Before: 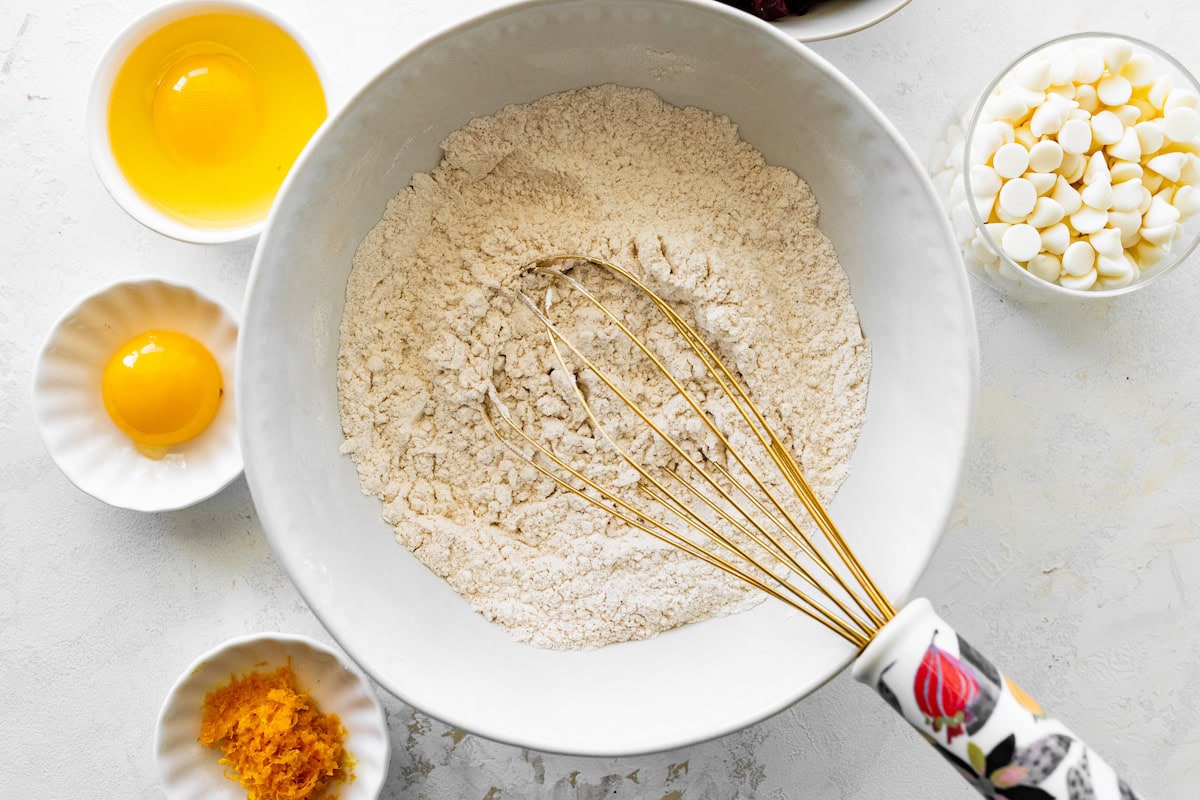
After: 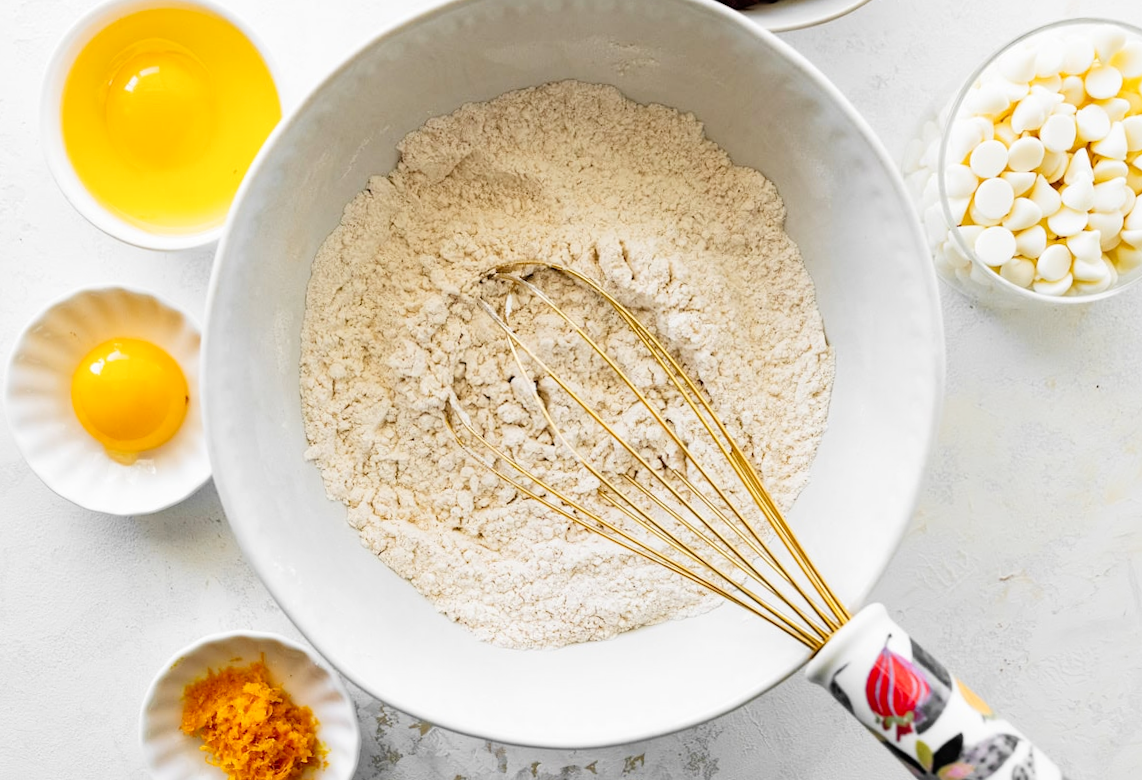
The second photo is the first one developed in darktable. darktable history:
rotate and perspective: rotation 0.074°, lens shift (vertical) 0.096, lens shift (horizontal) -0.041, crop left 0.043, crop right 0.952, crop top 0.024, crop bottom 0.979
tone curve: curves: ch0 [(0, 0) (0.004, 0.002) (0.02, 0.013) (0.218, 0.218) (0.664, 0.718) (0.832, 0.873) (1, 1)], preserve colors none
